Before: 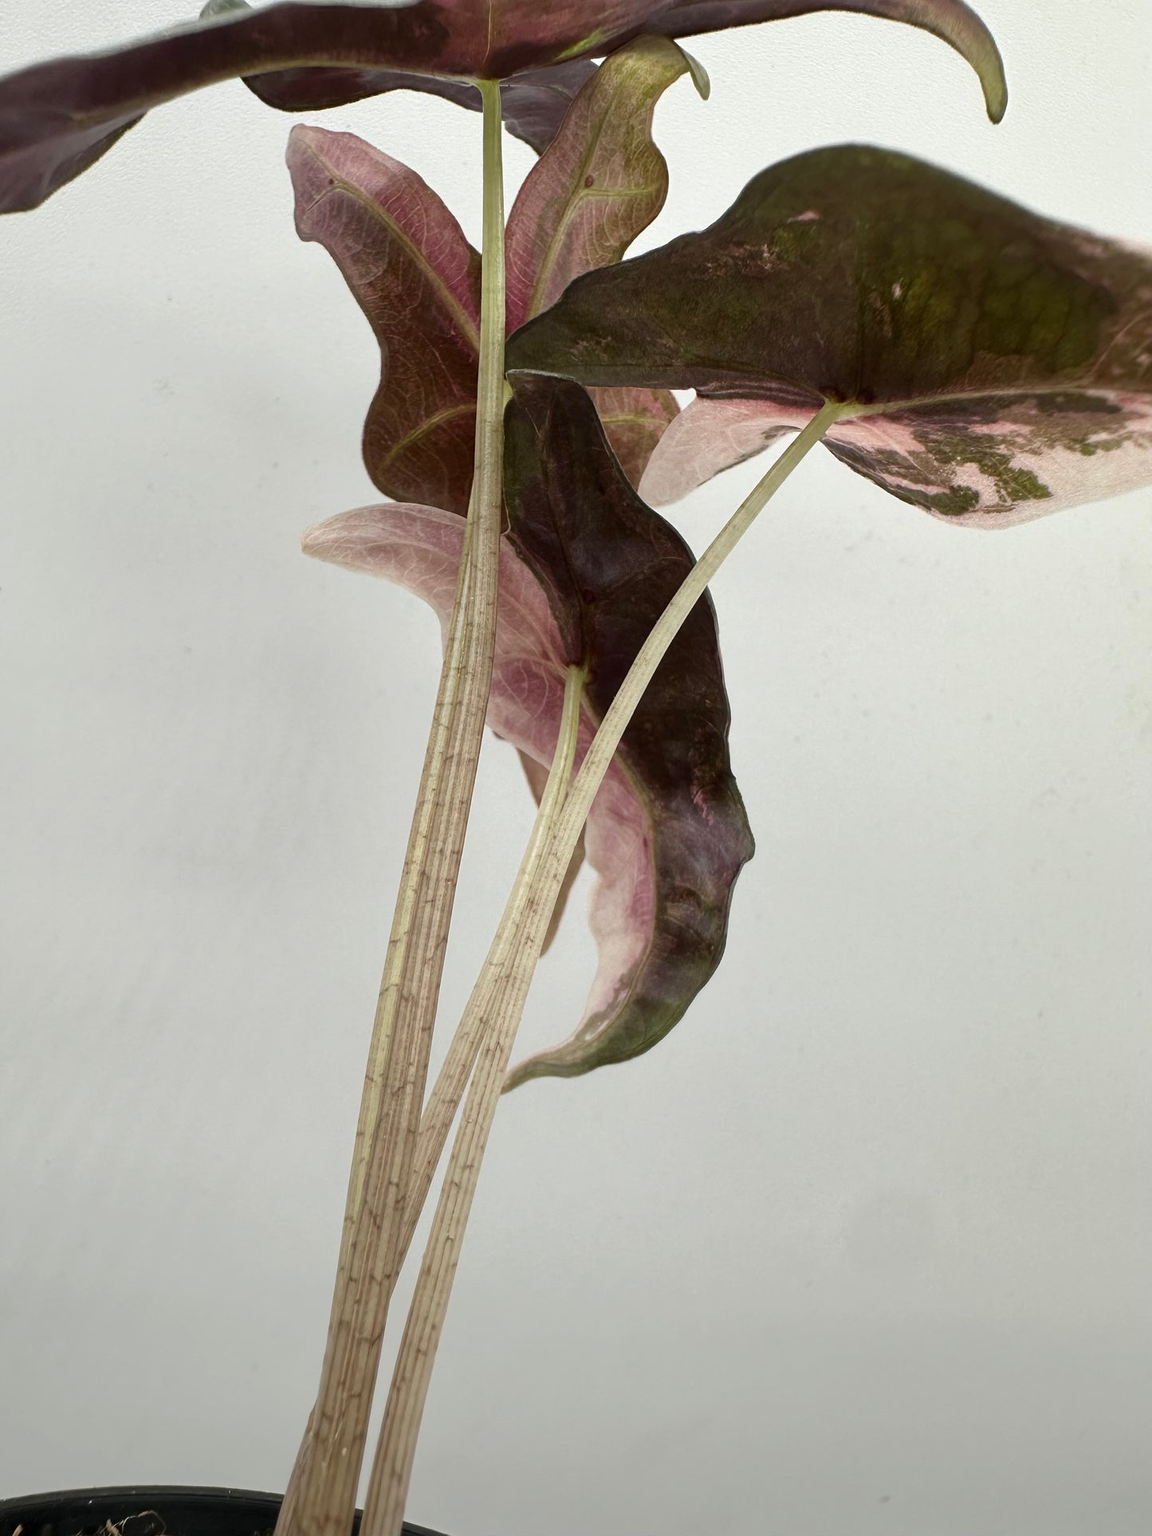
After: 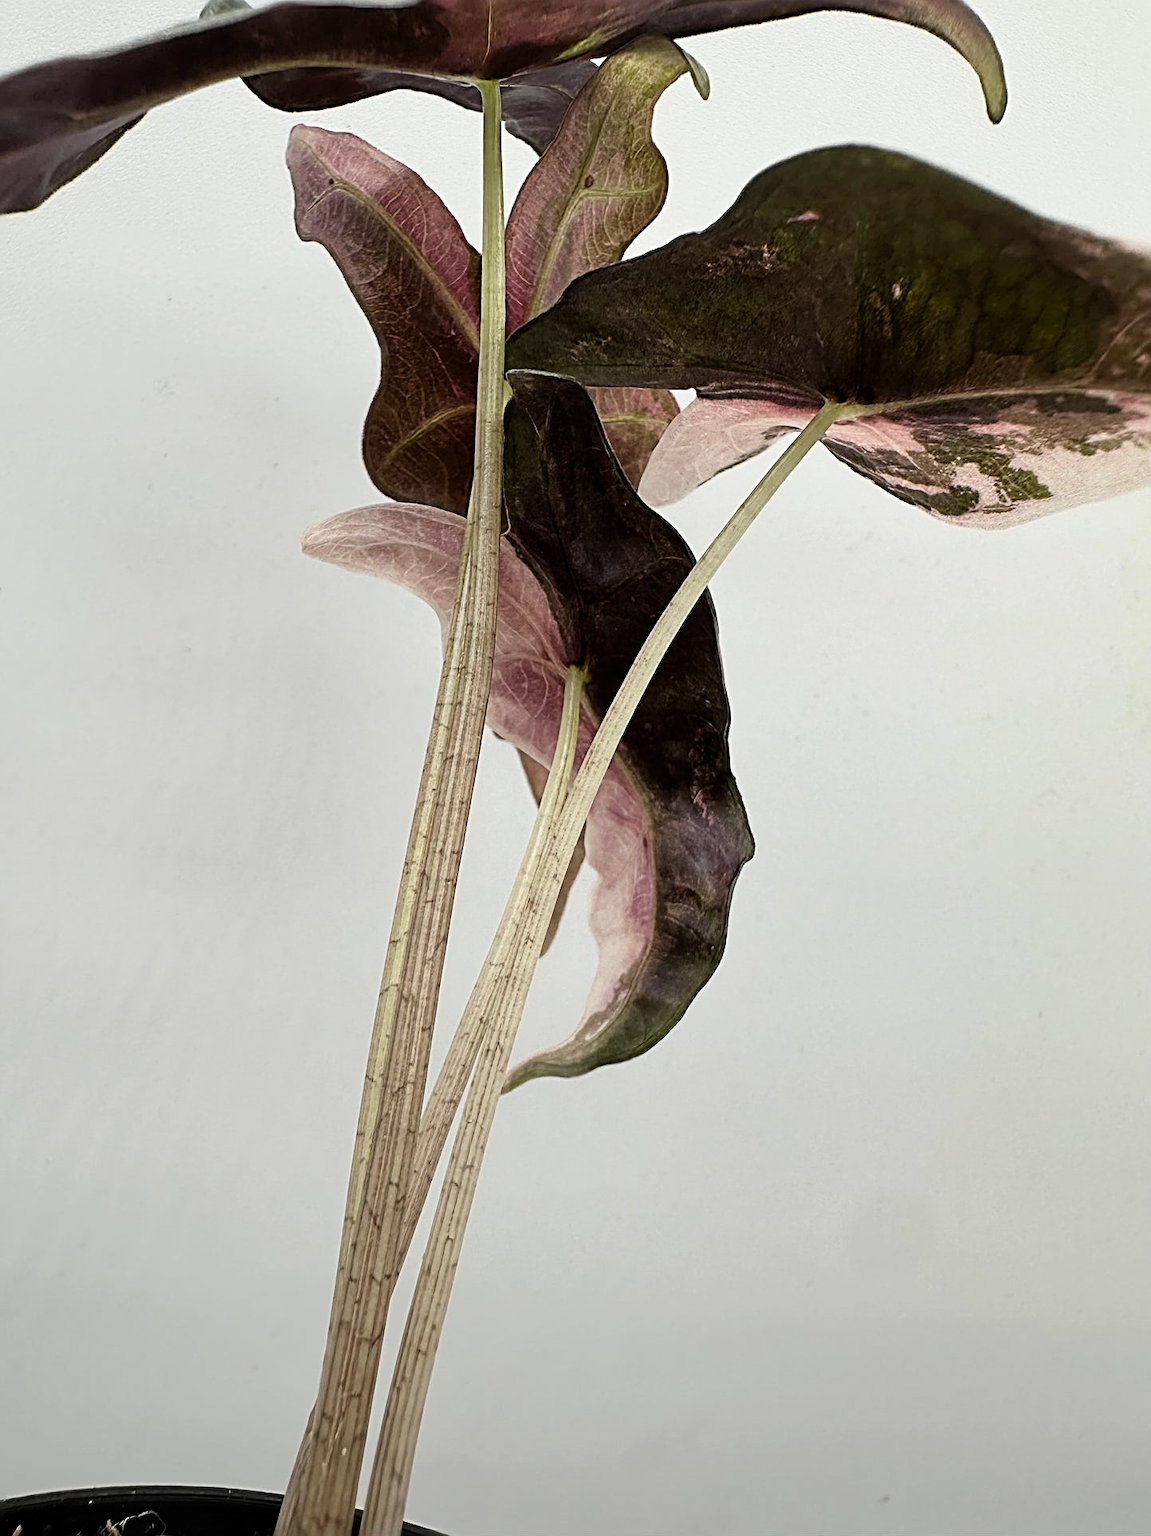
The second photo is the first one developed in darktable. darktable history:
filmic rgb: middle gray luminance 21.73%, black relative exposure -14.03 EV, white relative exposure 2.96 EV, threshold 5.94 EV, target black luminance 0%, hardness 8.83, latitude 60.16%, contrast 1.212, highlights saturation mix 5.06%, shadows ↔ highlights balance 41.69%, enable highlight reconstruction true
sharpen: radius 3.038, amount 0.773
